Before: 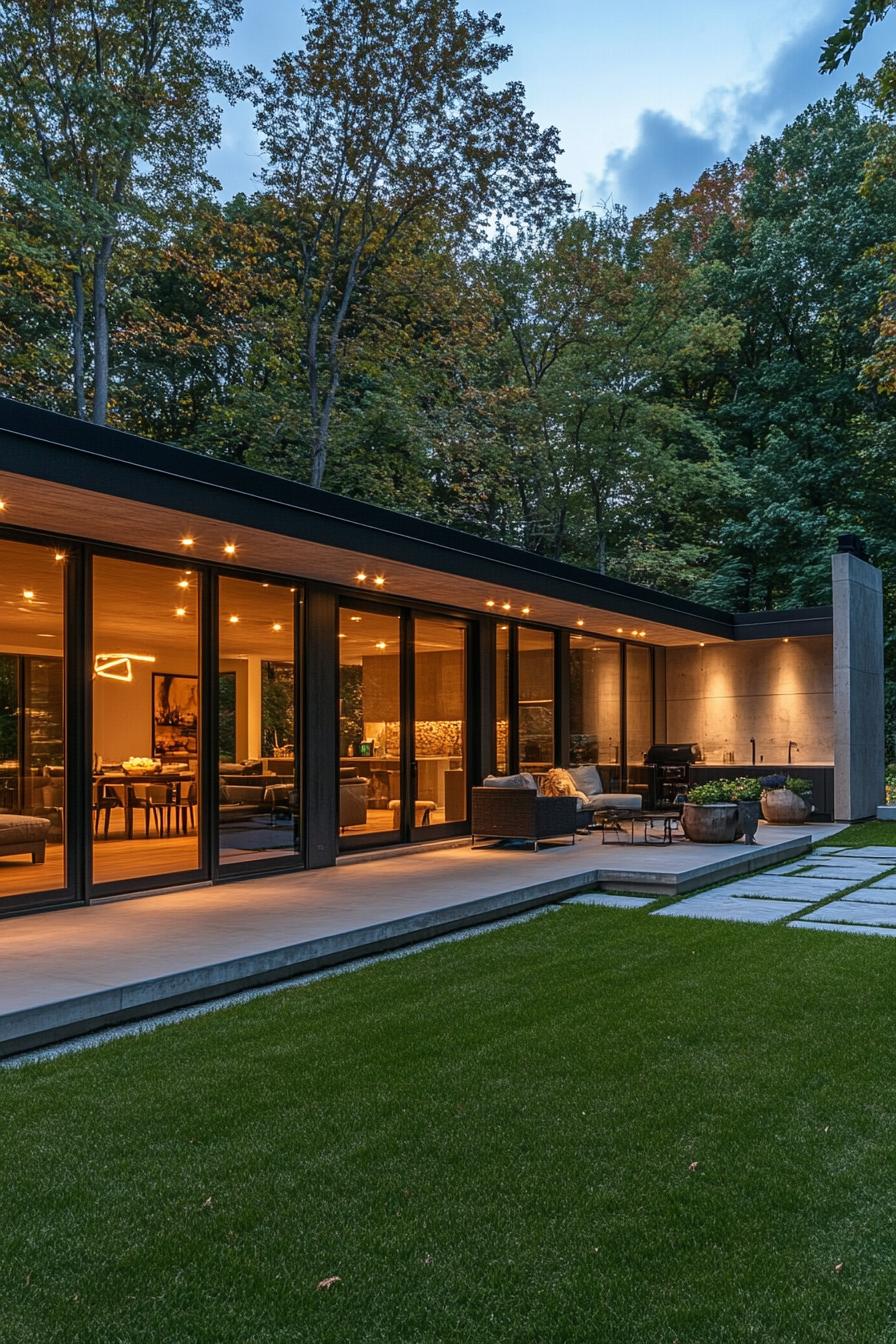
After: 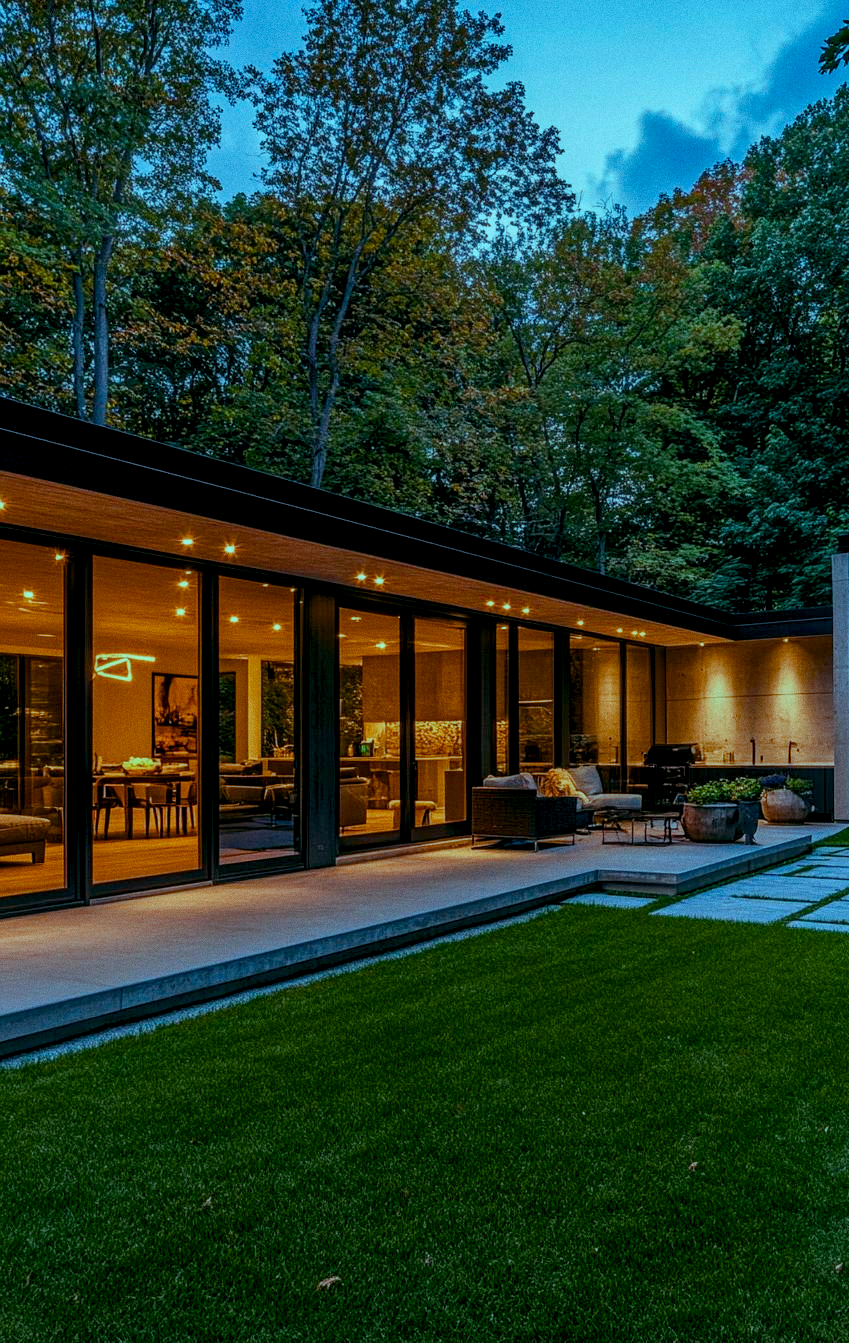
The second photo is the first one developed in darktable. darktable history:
crop and rotate: right 5.167%
exposure: black level correction 0.002, compensate highlight preservation false
grain: coarseness 0.09 ISO
color balance rgb: shadows lift › luminance -7.7%, shadows lift › chroma 2.13%, shadows lift › hue 165.27°, power › luminance -7.77%, power › chroma 1.34%, power › hue 330.55°, highlights gain › luminance -33.33%, highlights gain › chroma 5.68%, highlights gain › hue 217.2°, global offset › luminance -0.33%, global offset › chroma 0.11%, global offset › hue 165.27°, perceptual saturation grading › global saturation 27.72%, perceptual saturation grading › highlights -25%, perceptual saturation grading › mid-tones 25%, perceptual saturation grading › shadows 50%
local contrast: on, module defaults
